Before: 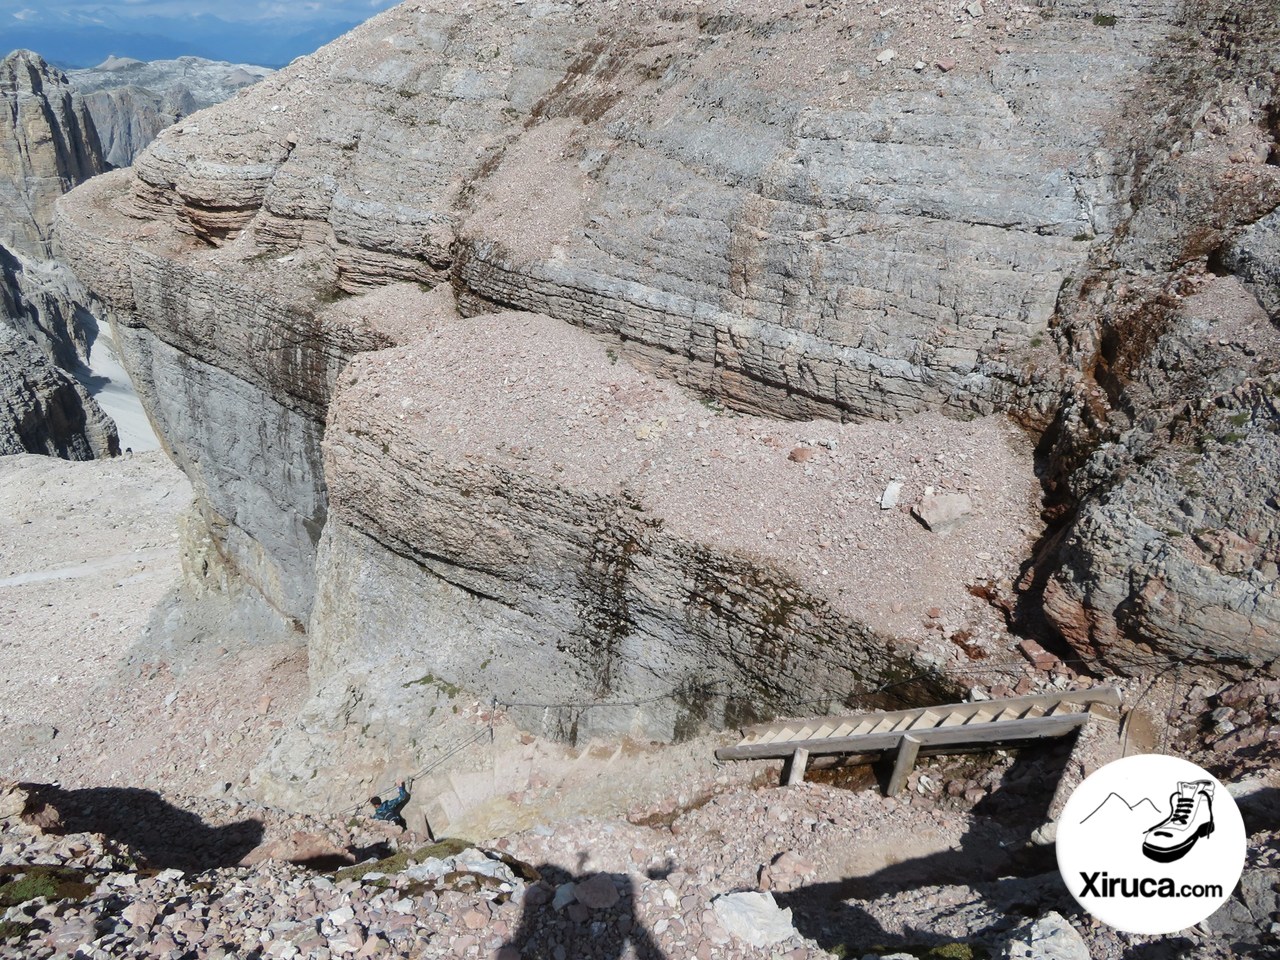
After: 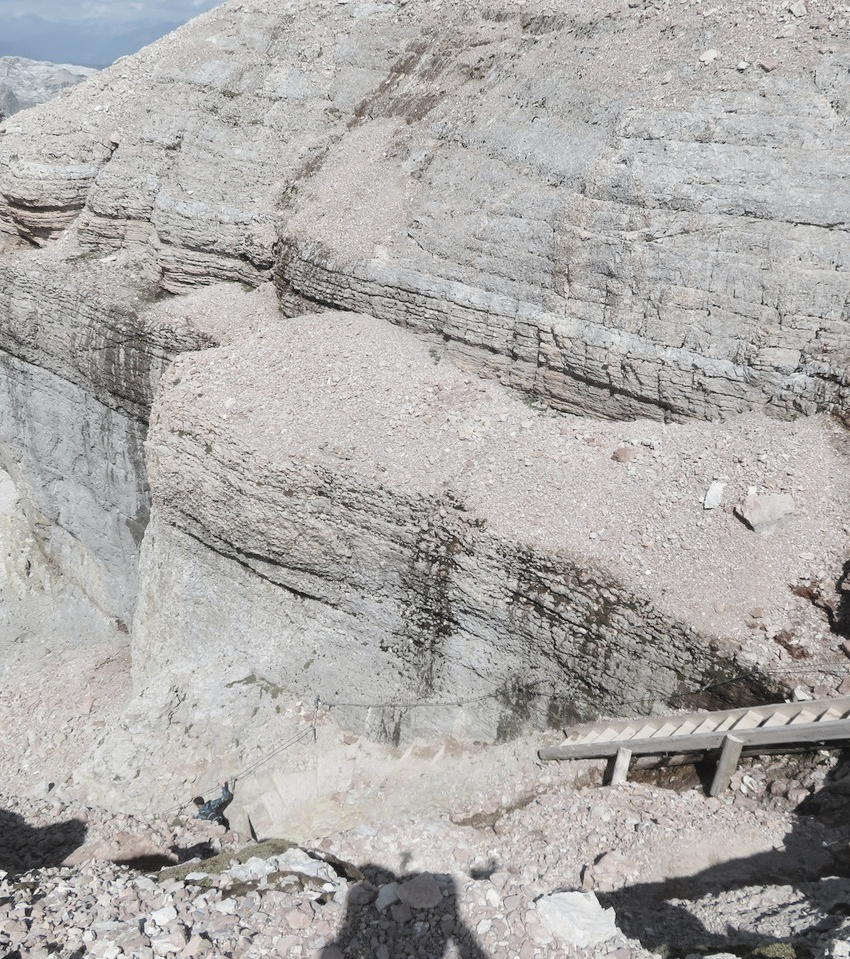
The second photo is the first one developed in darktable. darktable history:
contrast brightness saturation: brightness 0.188, saturation -0.491
crop and rotate: left 13.874%, right 19.676%
